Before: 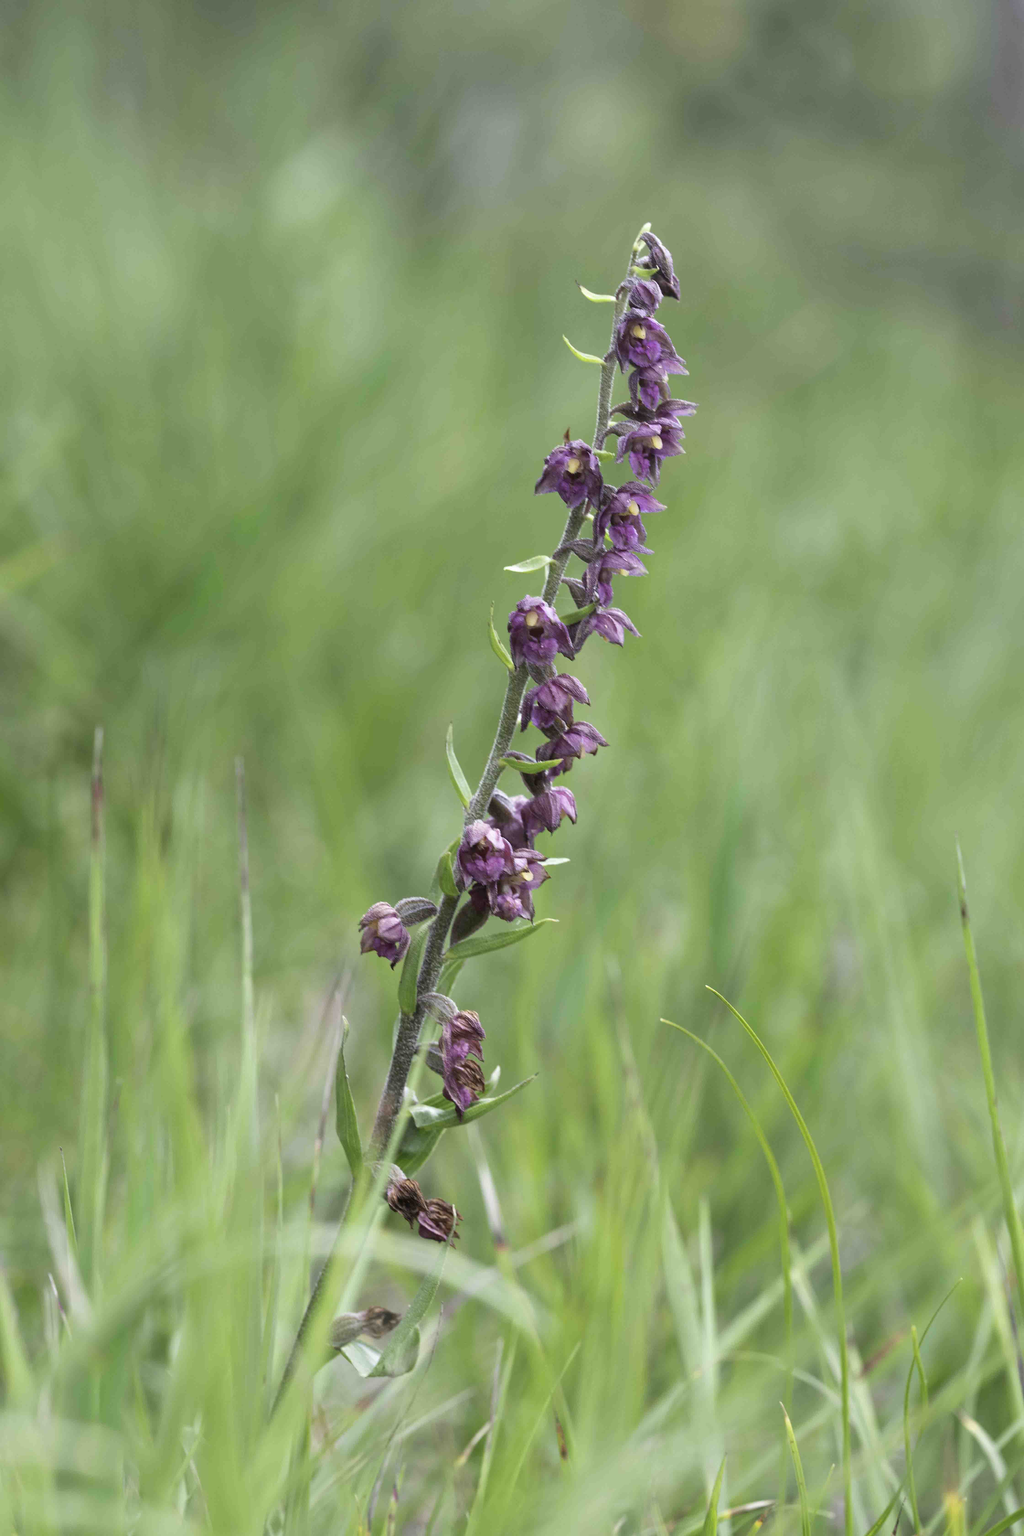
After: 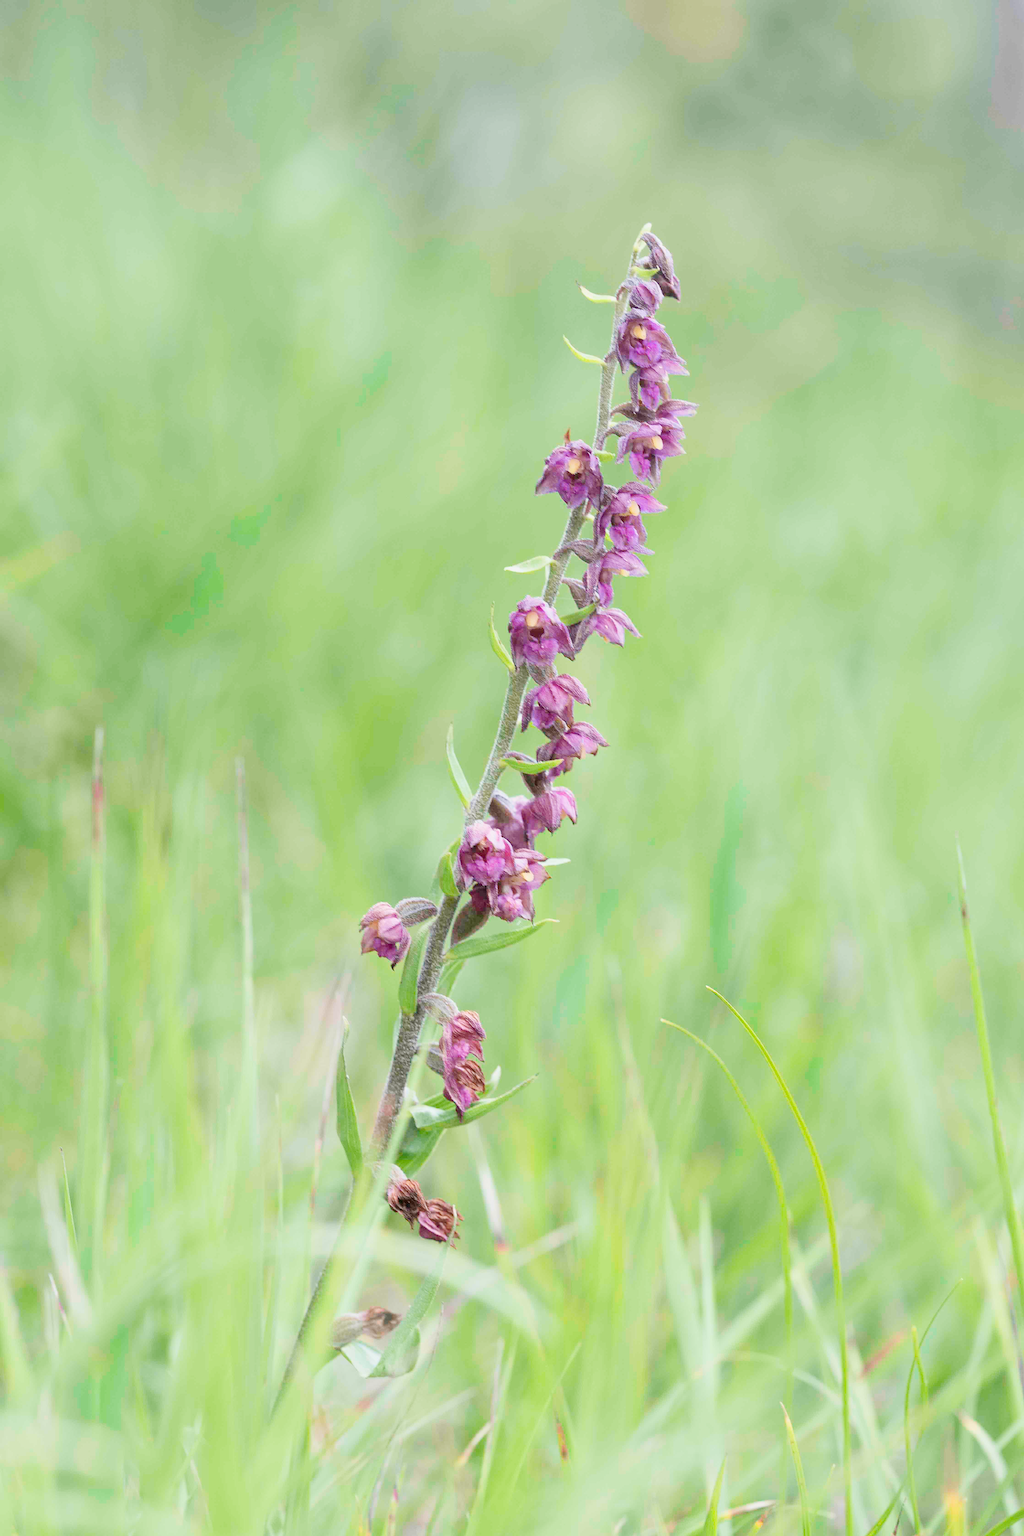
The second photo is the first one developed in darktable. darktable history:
sharpen: on, module defaults
exposure: black level correction 0, exposure 1.001 EV, compensate highlight preservation false
filmic rgb: black relative exposure -7.86 EV, white relative exposure 4.33 EV, hardness 3.89, iterations of high-quality reconstruction 0
